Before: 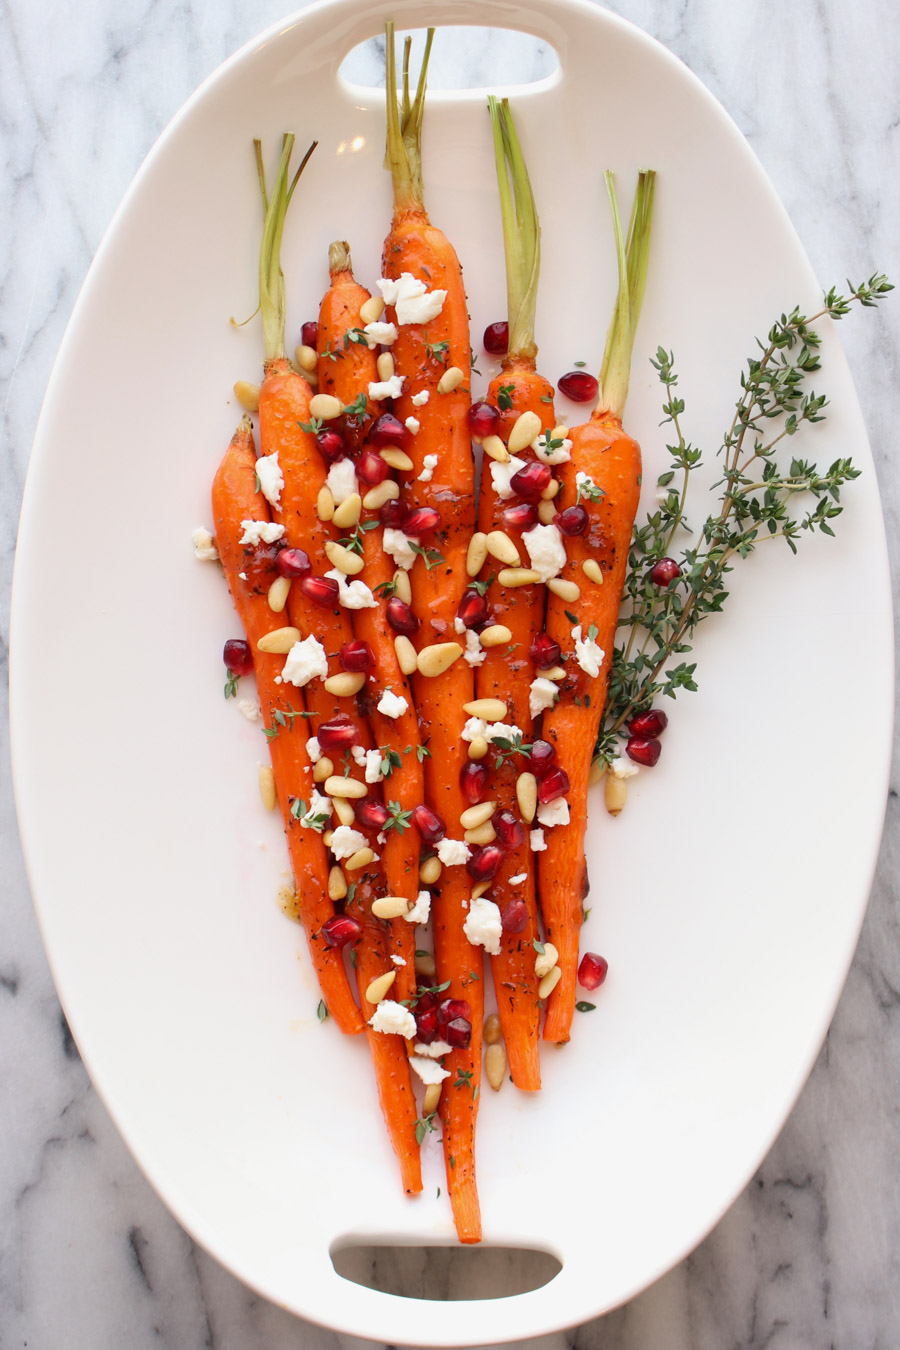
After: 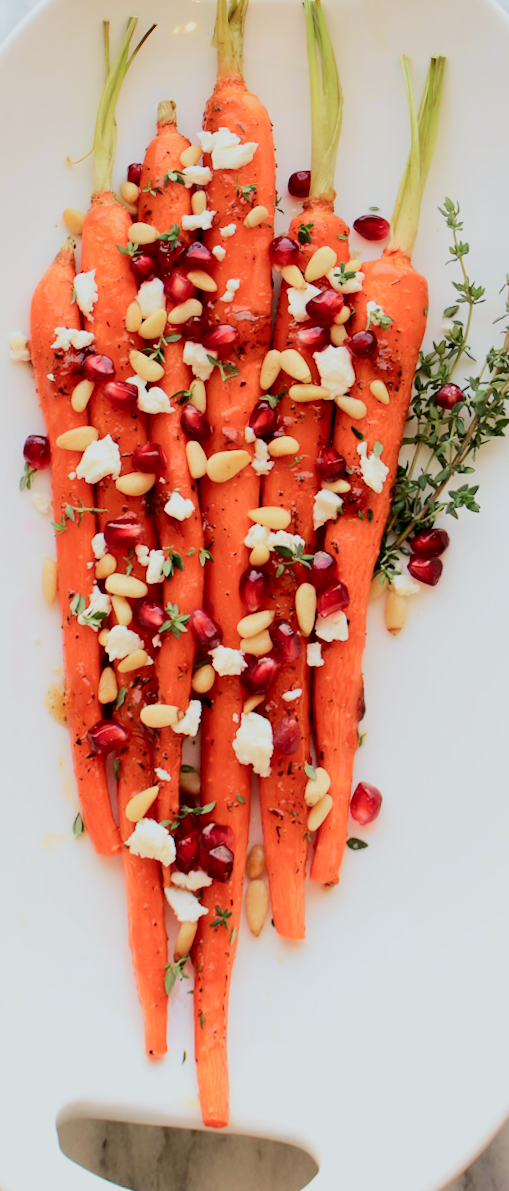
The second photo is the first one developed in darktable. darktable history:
tone curve: curves: ch0 [(0, 0) (0.035, 0.017) (0.131, 0.108) (0.279, 0.279) (0.476, 0.554) (0.617, 0.693) (0.704, 0.77) (0.801, 0.854) (0.895, 0.927) (1, 0.976)]; ch1 [(0, 0) (0.318, 0.278) (0.444, 0.427) (0.493, 0.488) (0.504, 0.497) (0.537, 0.538) (0.594, 0.616) (0.746, 0.764) (1, 1)]; ch2 [(0, 0) (0.316, 0.292) (0.381, 0.37) (0.423, 0.448) (0.476, 0.482) (0.502, 0.495) (0.529, 0.547) (0.583, 0.608) (0.639, 0.657) (0.7, 0.7) (0.861, 0.808) (1, 0.951)], color space Lab, independent channels, preserve colors none
rotate and perspective: rotation 0.72°, lens shift (vertical) -0.352, lens shift (horizontal) -0.051, crop left 0.152, crop right 0.859, crop top 0.019, crop bottom 0.964
filmic rgb: black relative exposure -7.65 EV, white relative exposure 4.56 EV, hardness 3.61
crop and rotate: angle -3.27°, left 14.277%, top 0.028%, right 10.766%, bottom 0.028%
